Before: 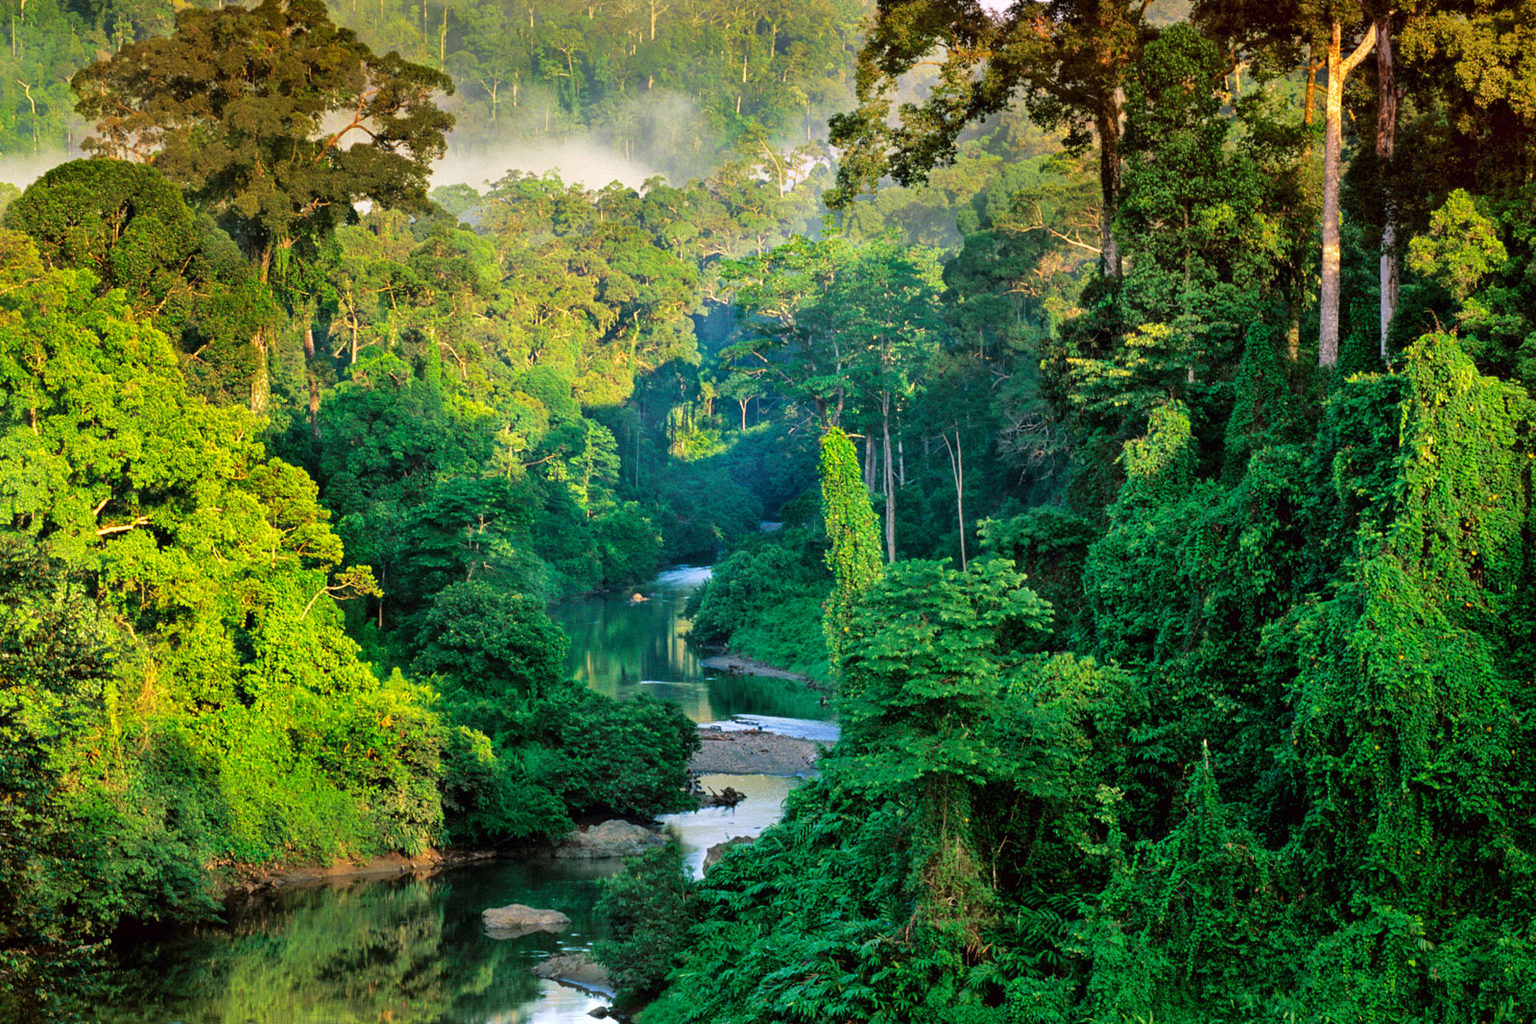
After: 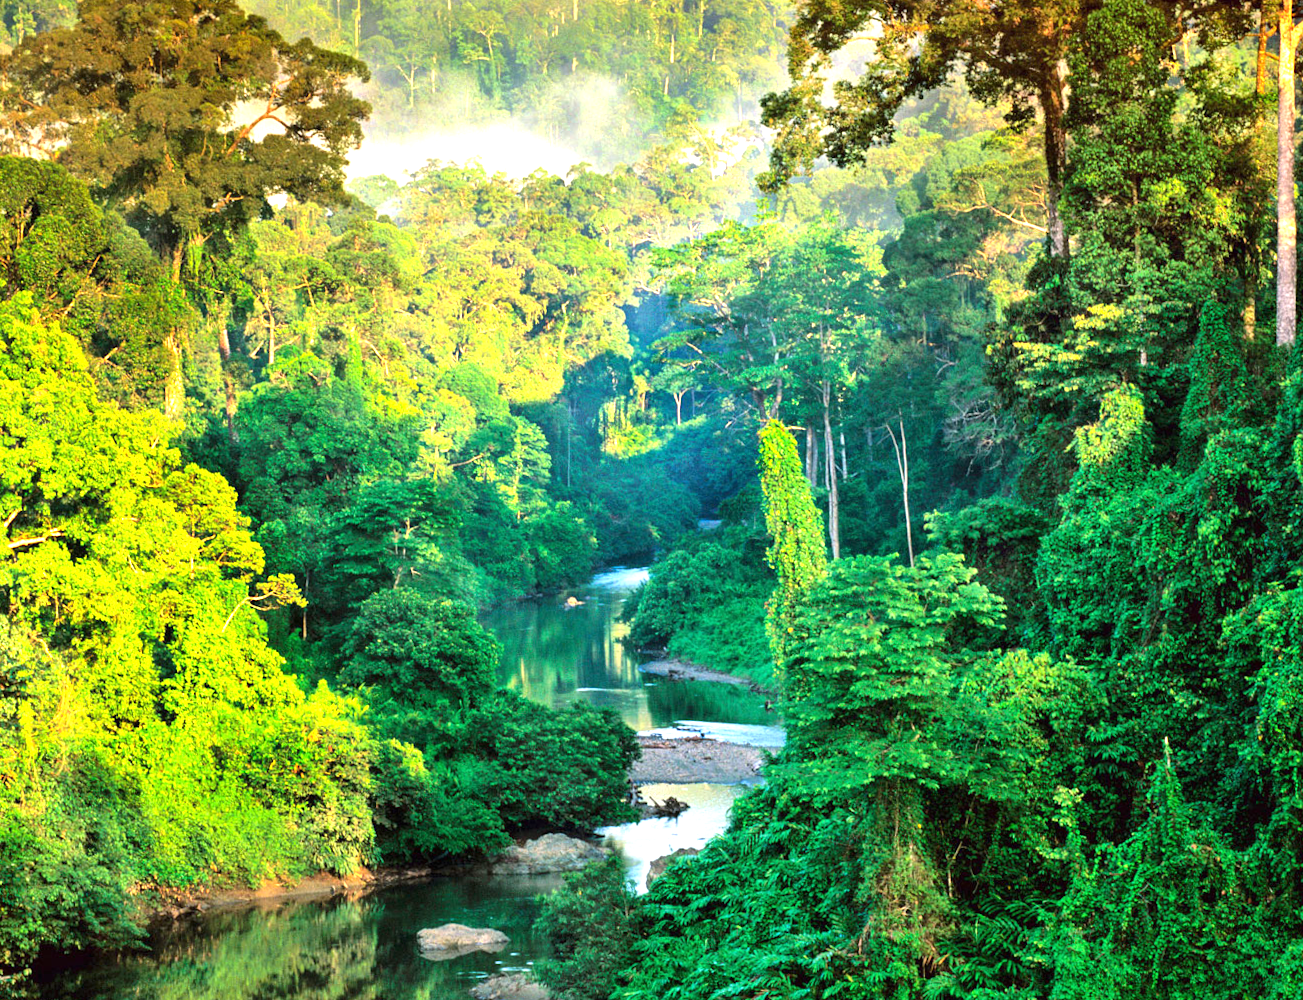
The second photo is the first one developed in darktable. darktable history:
exposure: black level correction 0, exposure 1.105 EV, compensate highlight preservation false
crop and rotate: angle 1.21°, left 4.517%, top 0.809%, right 11.475%, bottom 2.498%
